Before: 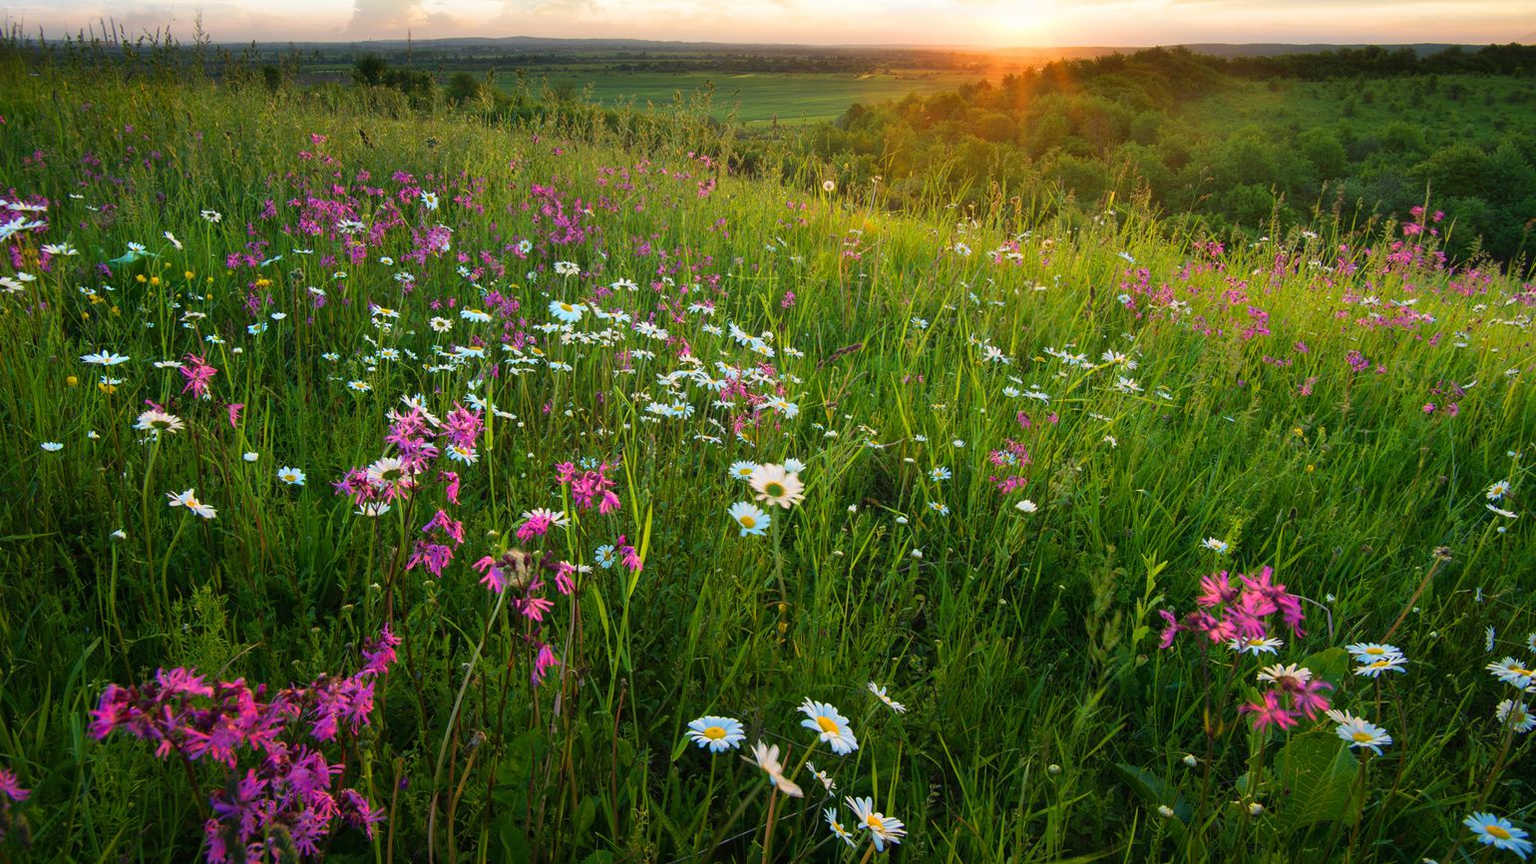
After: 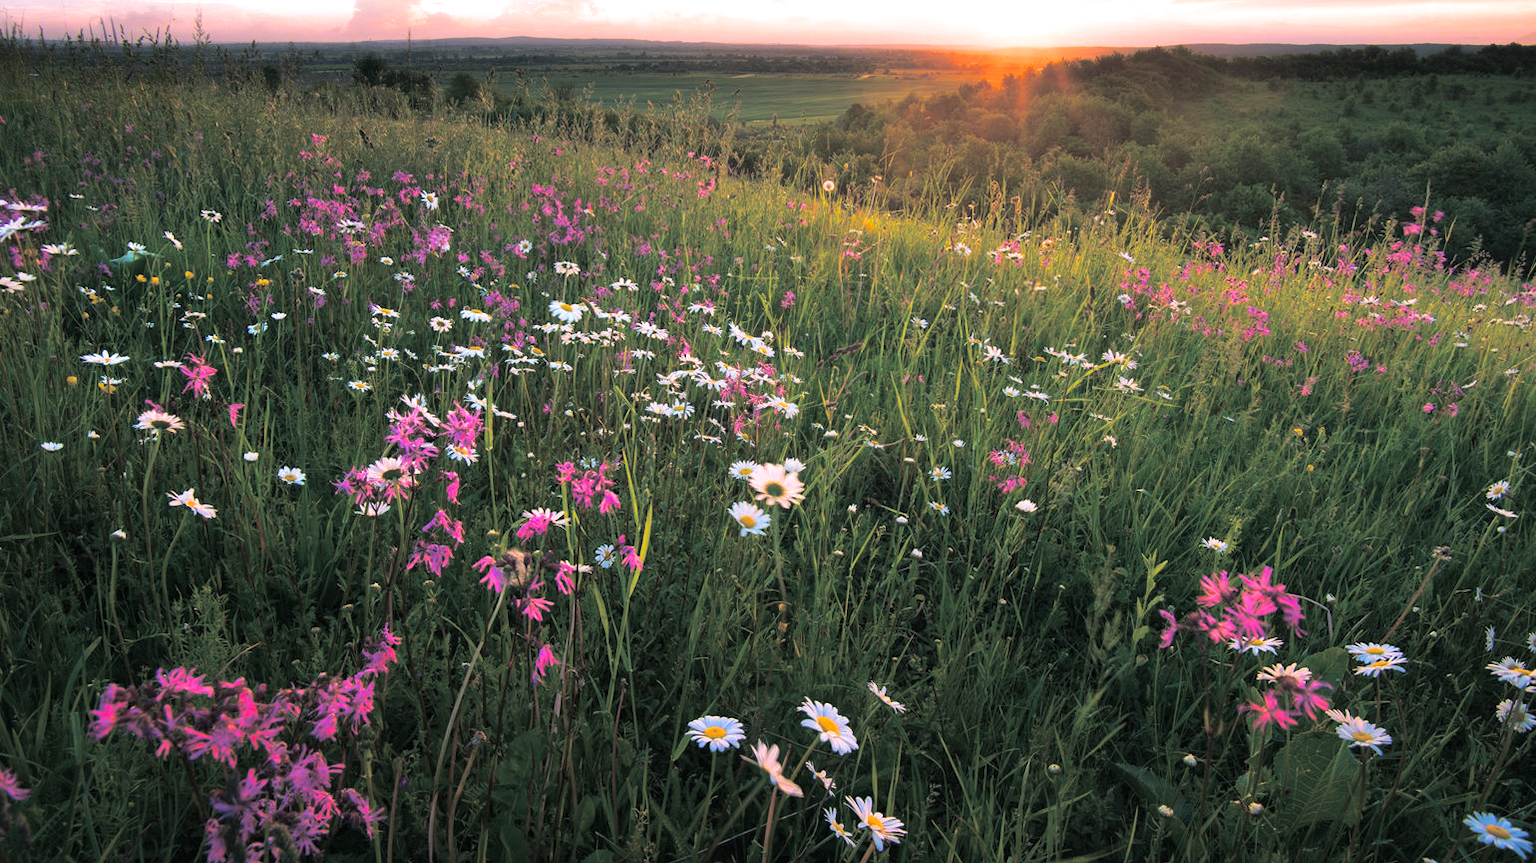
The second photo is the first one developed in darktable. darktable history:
white balance: red 1.188, blue 1.11
split-toning: shadows › hue 201.6°, shadows › saturation 0.16, highlights › hue 50.4°, highlights › saturation 0.2, balance -49.9
